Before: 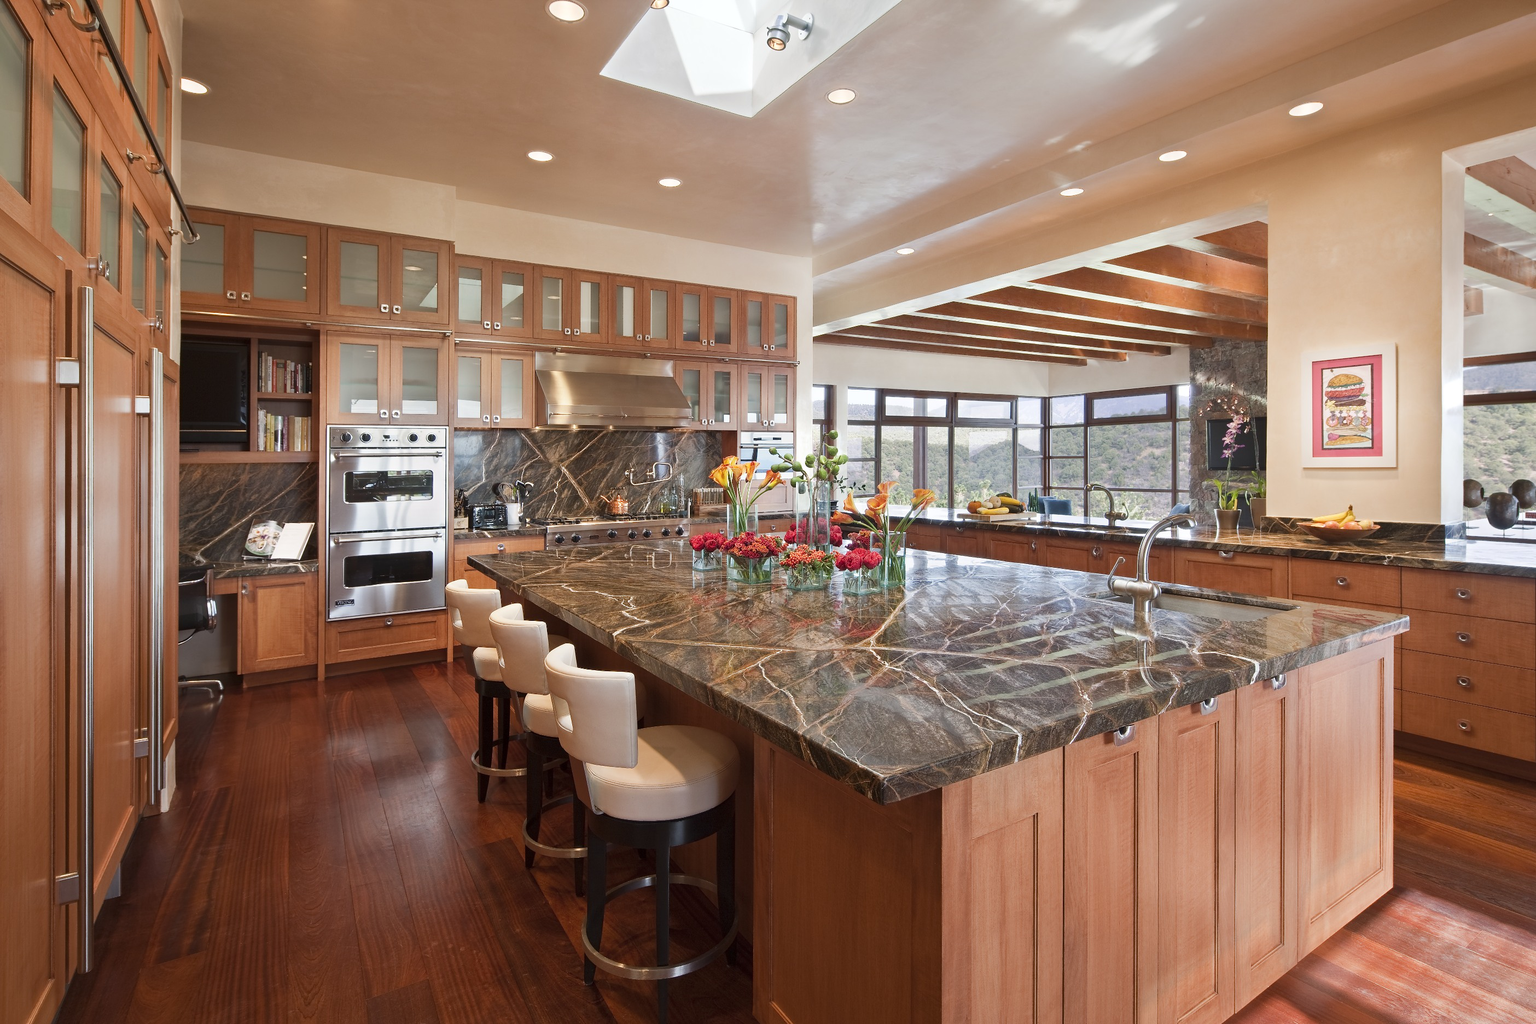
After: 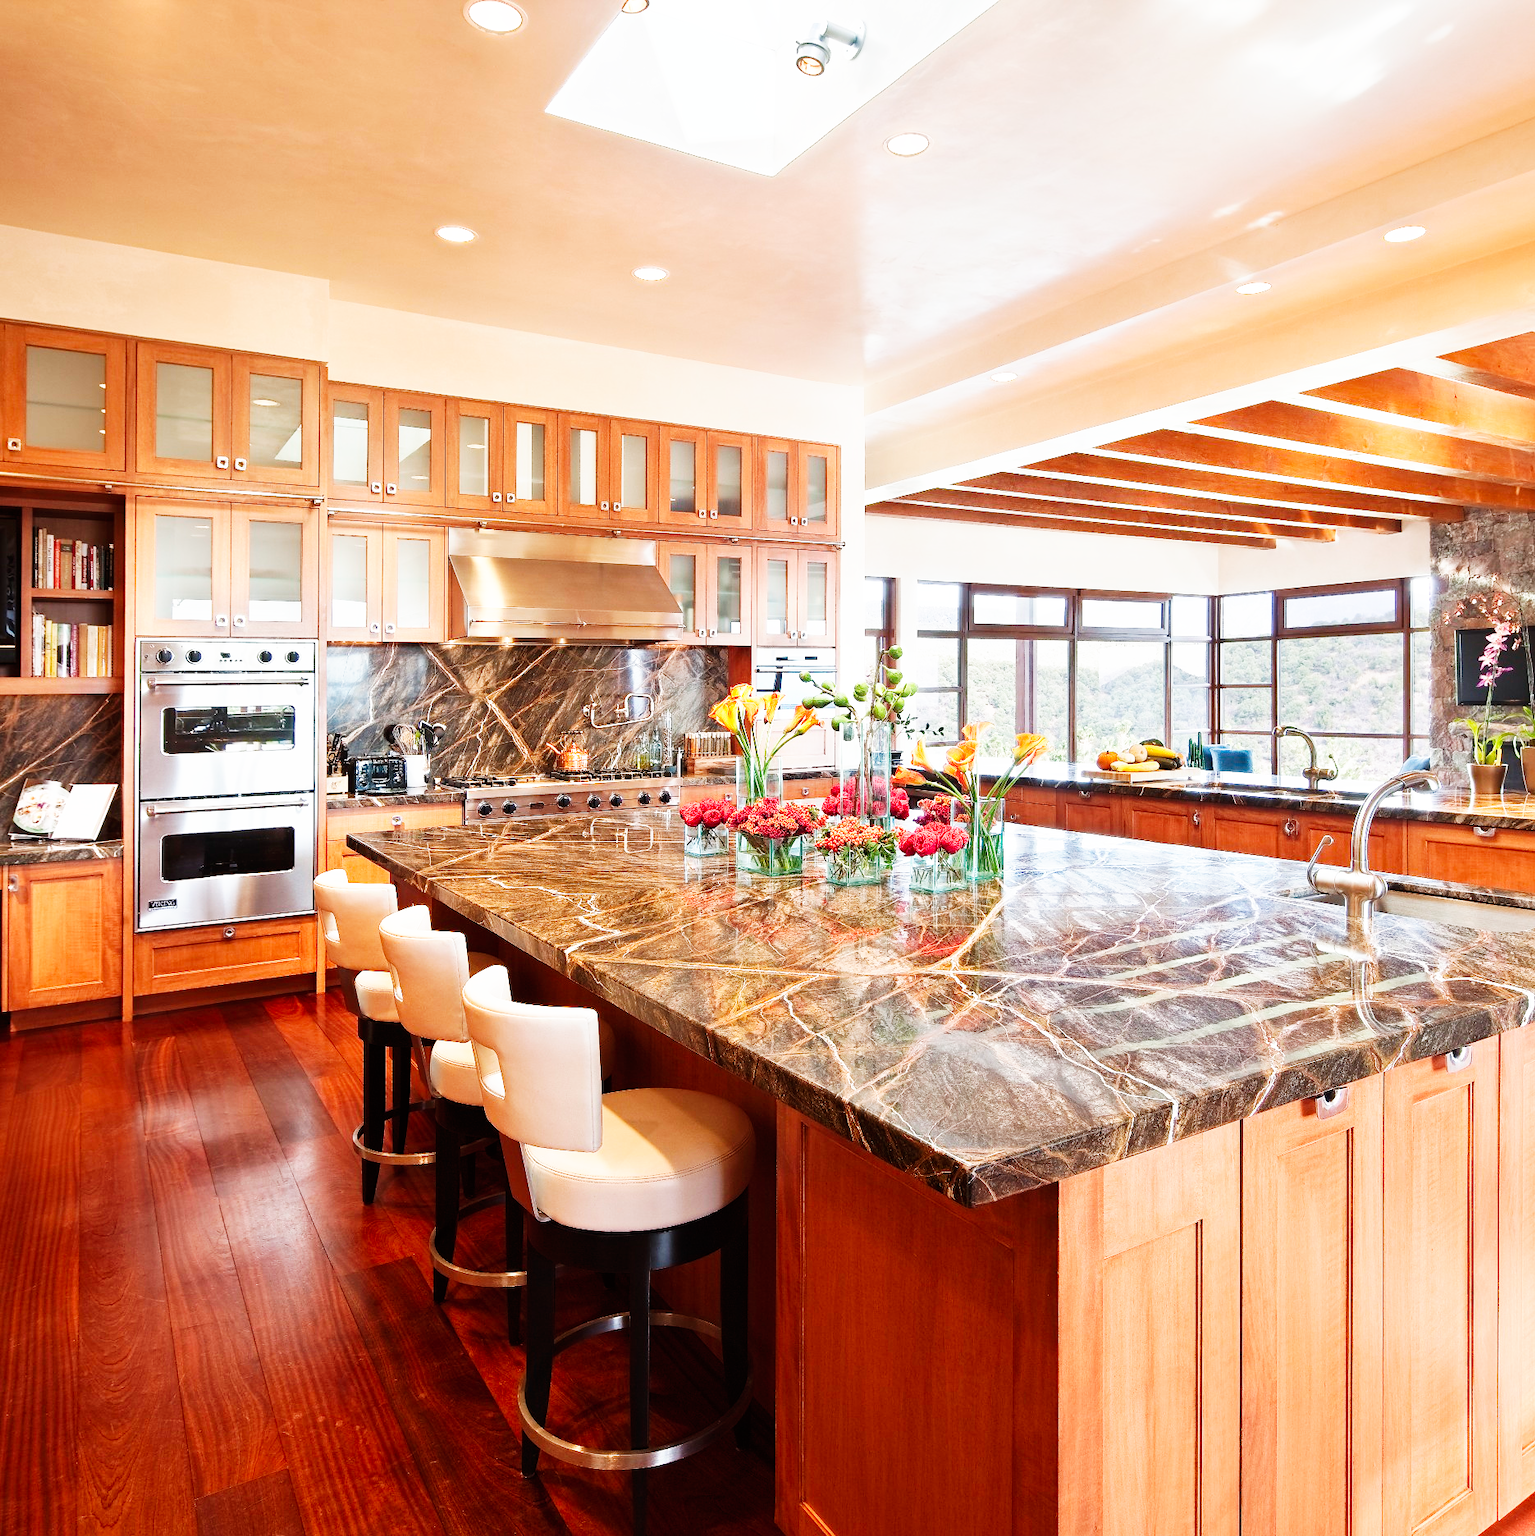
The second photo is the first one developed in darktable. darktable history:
base curve: curves: ch0 [(0, 0) (0.007, 0.004) (0.027, 0.03) (0.046, 0.07) (0.207, 0.54) (0.442, 0.872) (0.673, 0.972) (1, 1)], preserve colors none
crop: left 15.419%, right 17.914%
